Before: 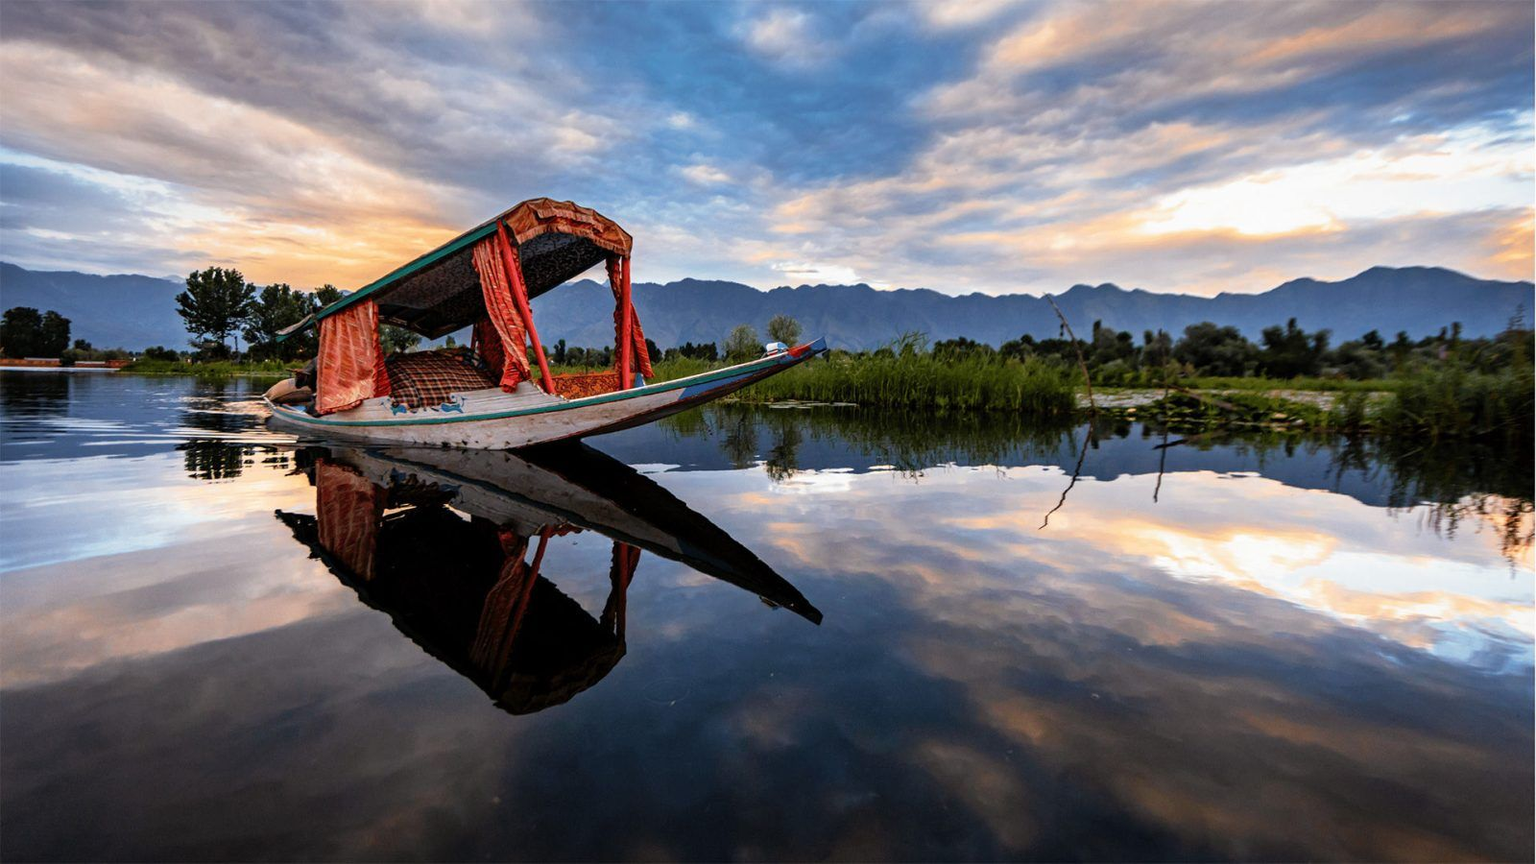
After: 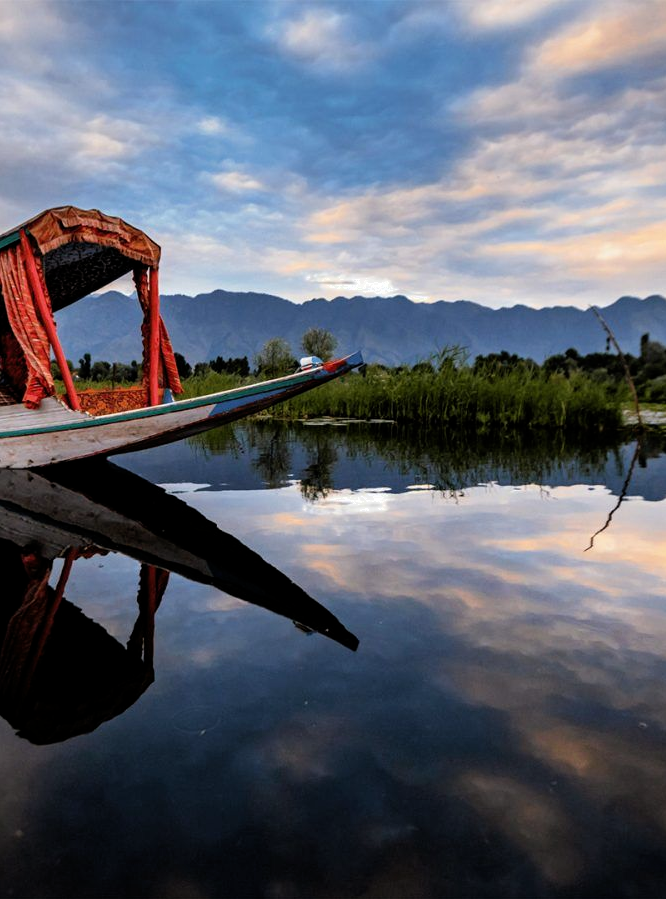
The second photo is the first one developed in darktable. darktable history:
filmic rgb: middle gray luminance 18.29%, black relative exposure -11.41 EV, white relative exposure 2.56 EV, target black luminance 0%, hardness 8.37, latitude 98.71%, contrast 1.082, shadows ↔ highlights balance 0.619%, add noise in highlights 0.1, color science v4 (2020), type of noise poissonian
crop: left 31.157%, right 27.212%
color correction: highlights a* -0.09, highlights b* 0.125
